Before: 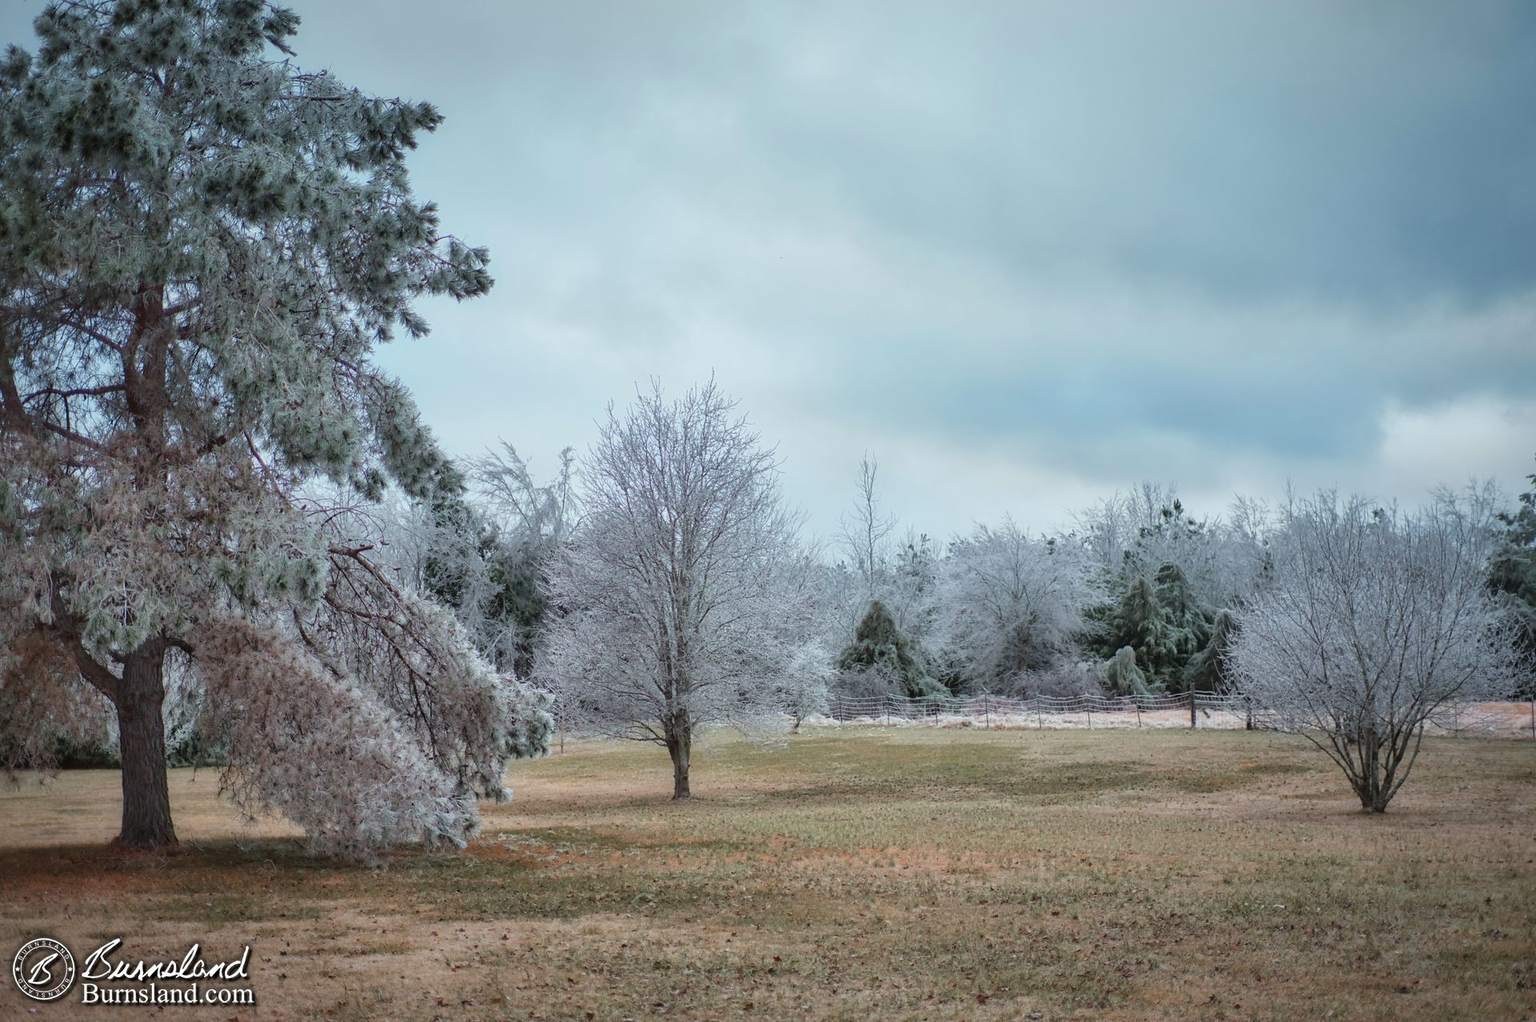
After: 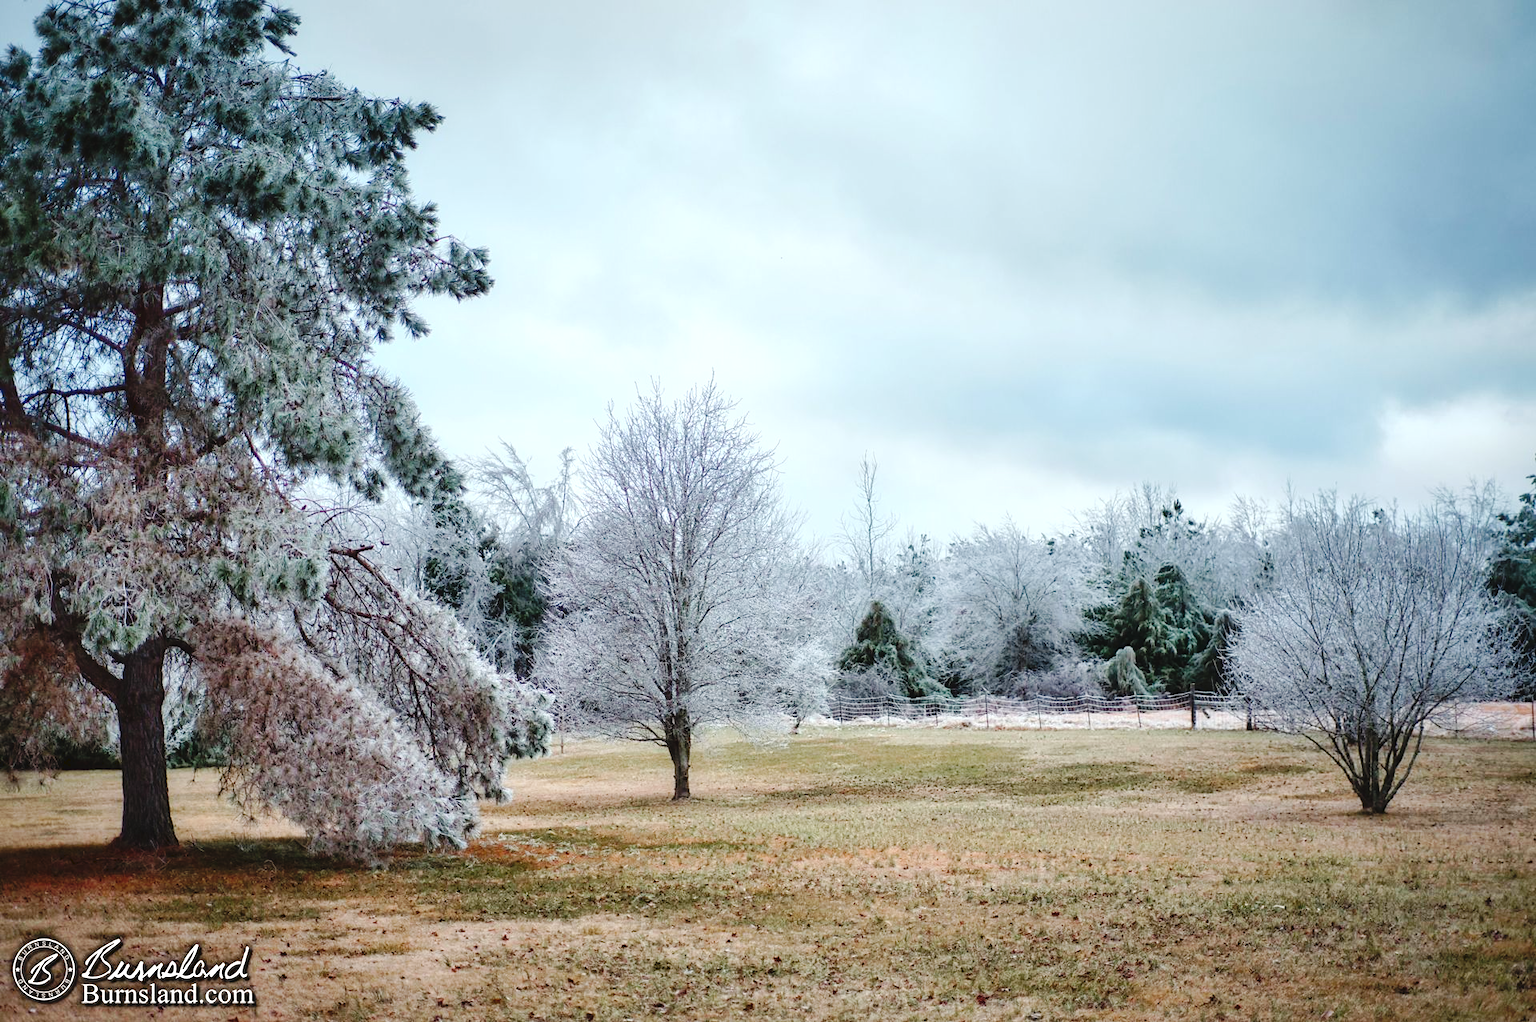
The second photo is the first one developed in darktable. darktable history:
contrast brightness saturation: contrast 0.068, brightness -0.139, saturation 0.119
tone curve: curves: ch0 [(0, 0) (0.003, 0.044) (0.011, 0.045) (0.025, 0.048) (0.044, 0.051) (0.069, 0.065) (0.1, 0.08) (0.136, 0.108) (0.177, 0.152) (0.224, 0.216) (0.277, 0.305) (0.335, 0.392) (0.399, 0.481) (0.468, 0.579) (0.543, 0.658) (0.623, 0.729) (0.709, 0.8) (0.801, 0.867) (0.898, 0.93) (1, 1)], preserve colors none
exposure: exposure 0.49 EV, compensate exposure bias true, compensate highlight preservation false
